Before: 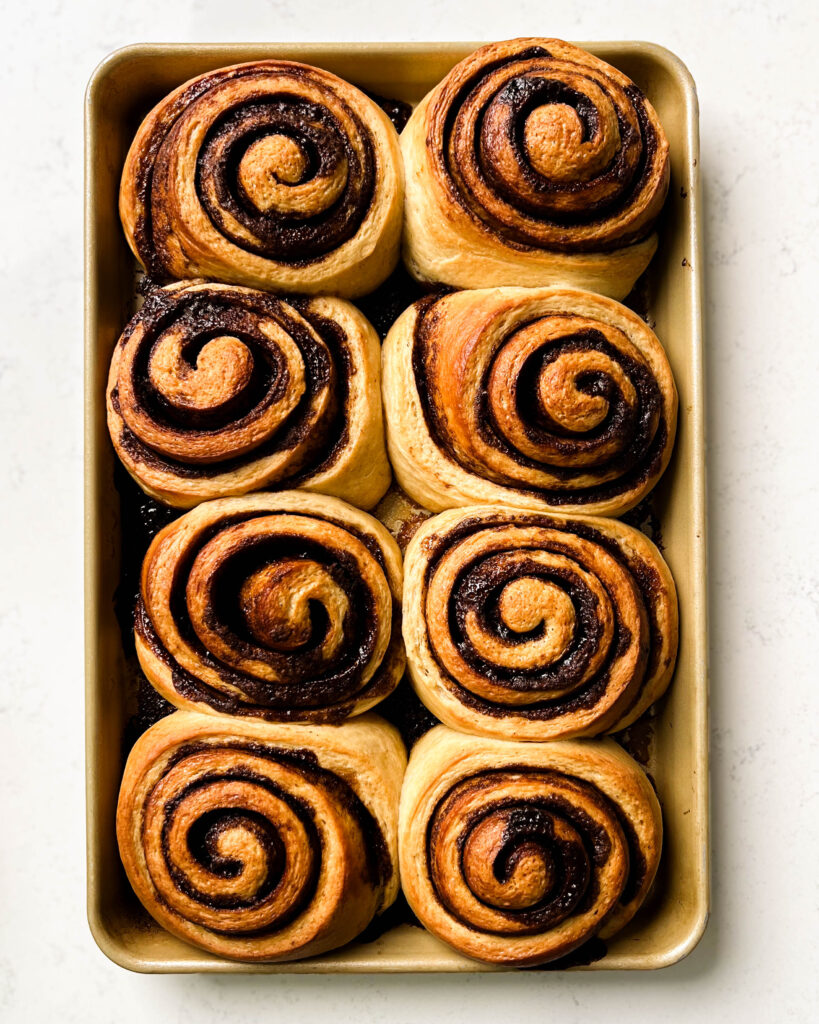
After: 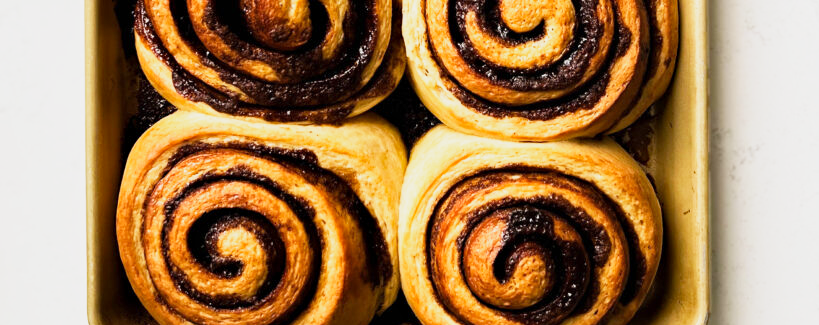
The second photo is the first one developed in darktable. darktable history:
crop and rotate: top 58.664%, bottom 9.506%
base curve: curves: ch0 [(0, 0) (0.088, 0.125) (0.176, 0.251) (0.354, 0.501) (0.613, 0.749) (1, 0.877)], exposure shift 0.571, preserve colors none
haze removal: compatibility mode true, adaptive false
